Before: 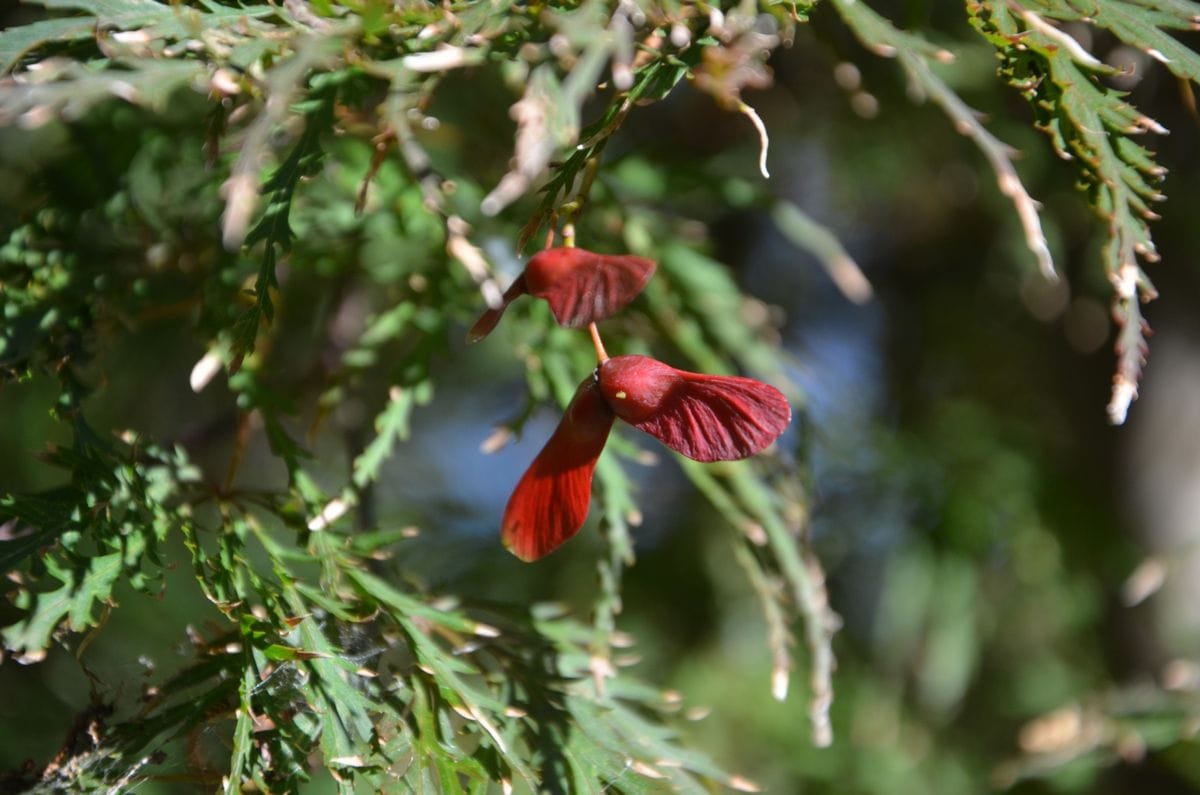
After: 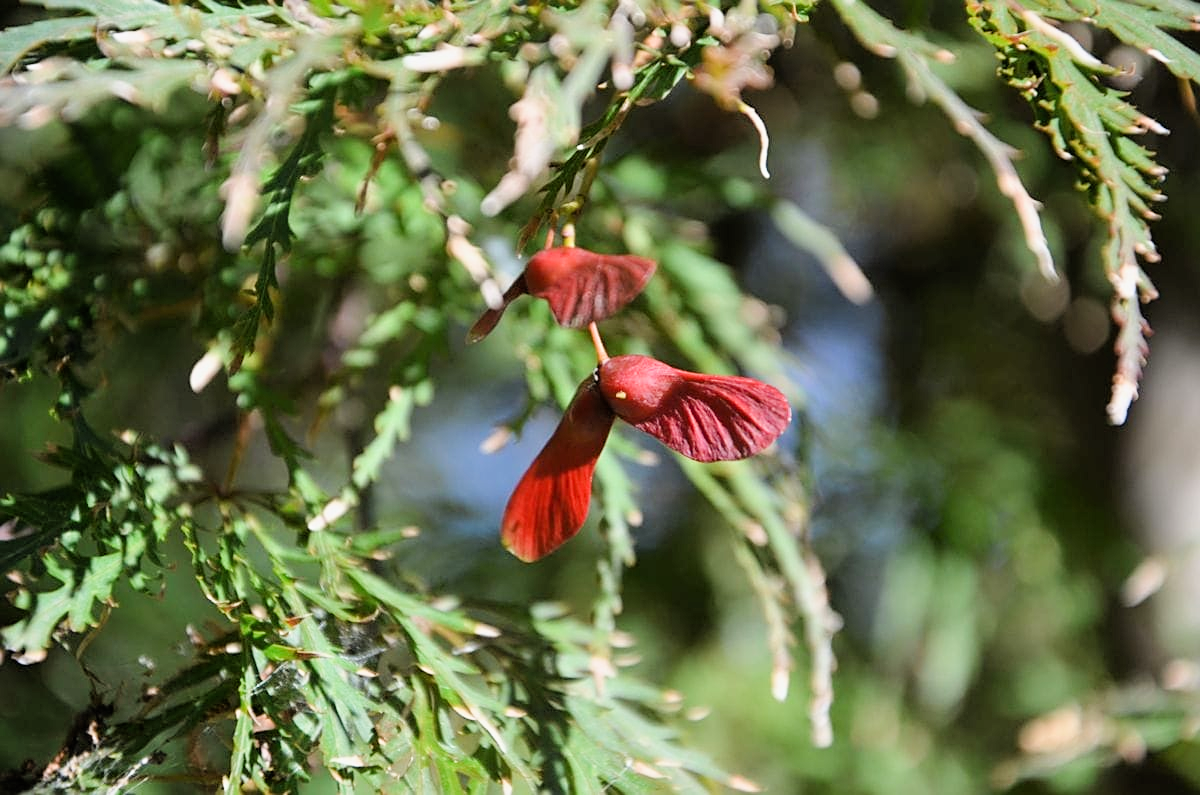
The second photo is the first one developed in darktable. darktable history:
exposure: black level correction -0.001, exposure 0.905 EV, compensate highlight preservation false
tone equalizer: edges refinement/feathering 500, mask exposure compensation -1.57 EV, preserve details no
sharpen: on, module defaults
filmic rgb: black relative exposure -7.94 EV, white relative exposure 4.14 EV, hardness 4.05, latitude 51.49%, contrast 1.012, shadows ↔ highlights balance 6.18%, iterations of high-quality reconstruction 0
